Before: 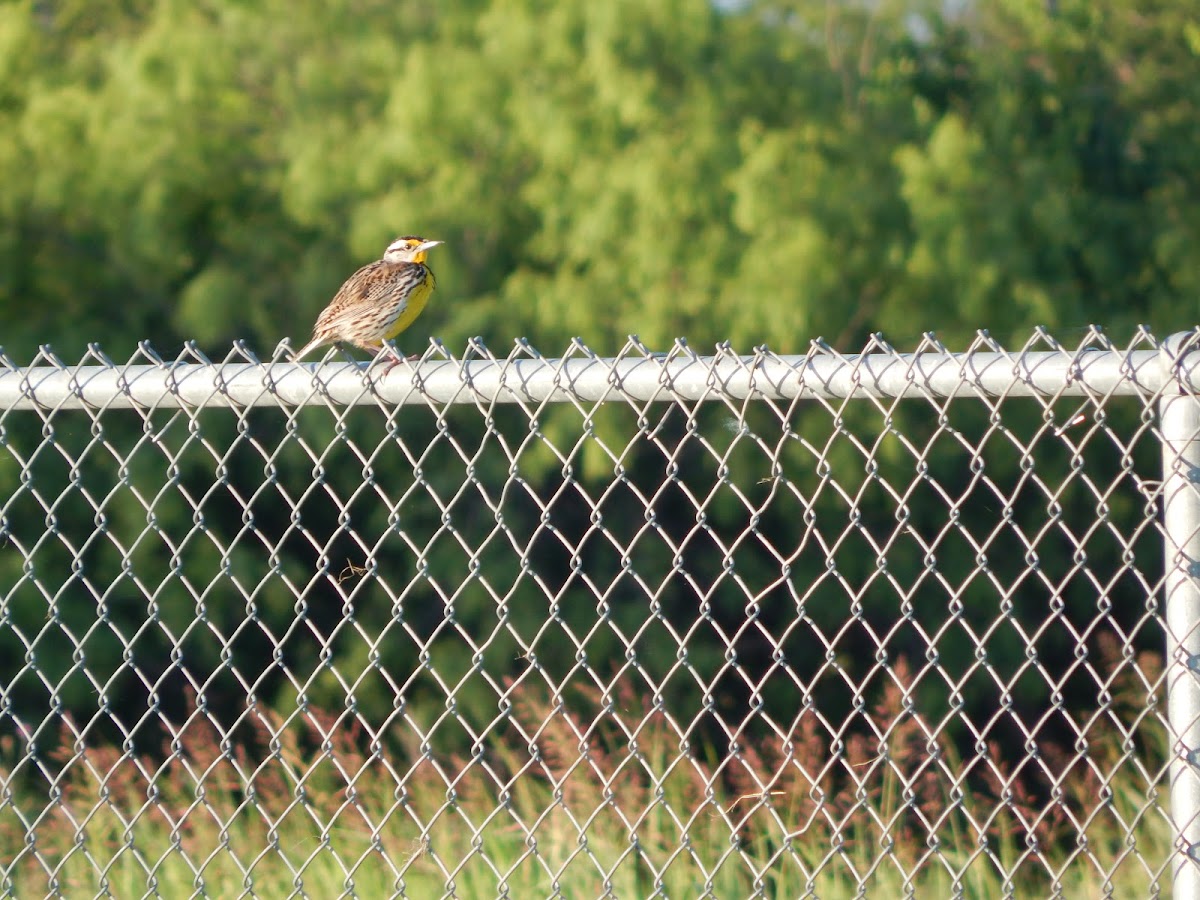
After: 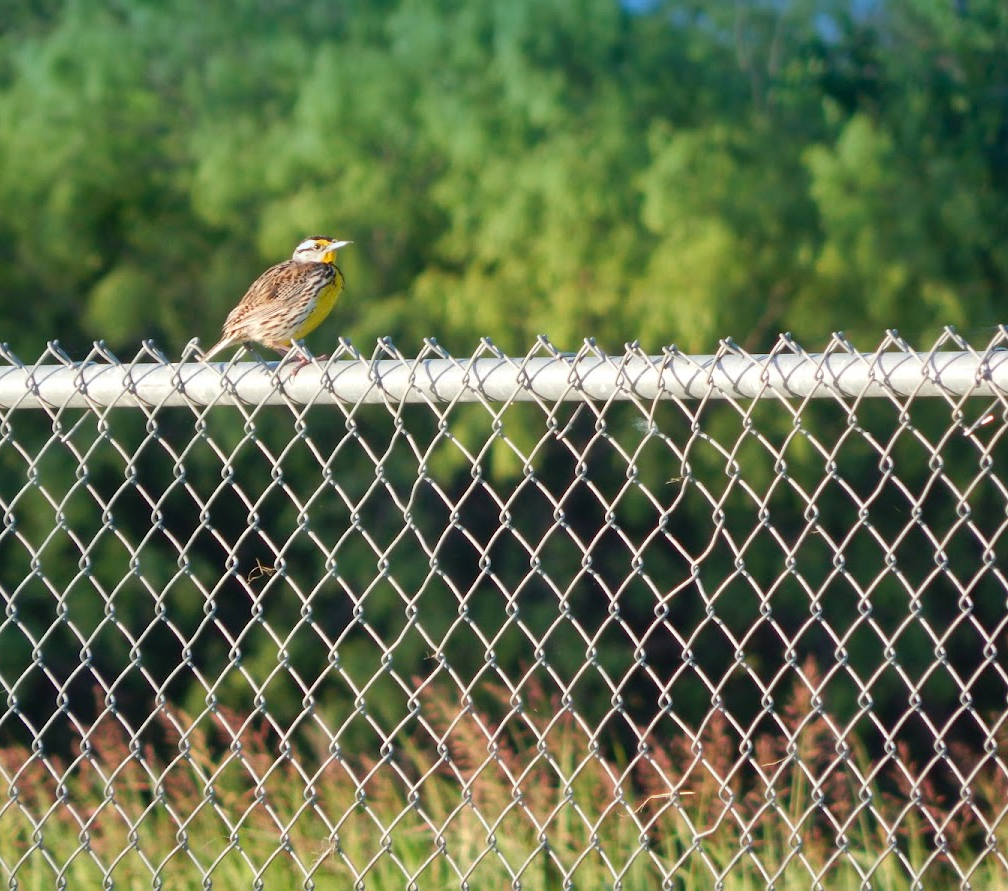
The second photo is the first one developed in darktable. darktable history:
shadows and highlights: shadows 20.91, highlights -82.73, soften with gaussian
contrast brightness saturation: contrast 0.04, saturation 0.07
tone equalizer: on, module defaults
crop: left 7.598%, right 7.873%
graduated density: density 2.02 EV, hardness 44%, rotation 0.374°, offset 8.21, hue 208.8°, saturation 97%
